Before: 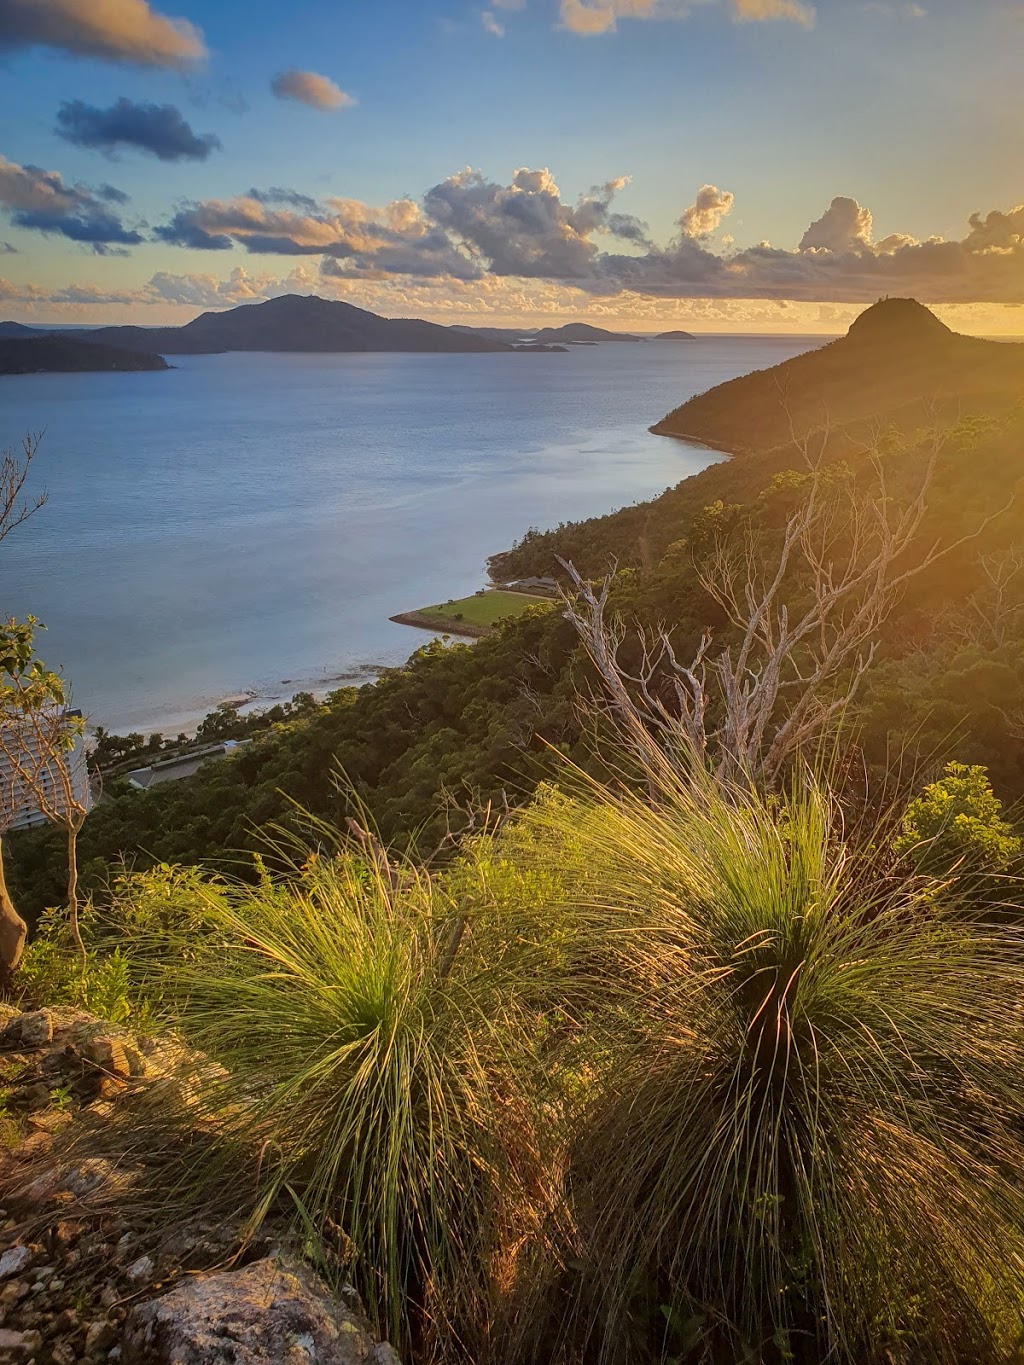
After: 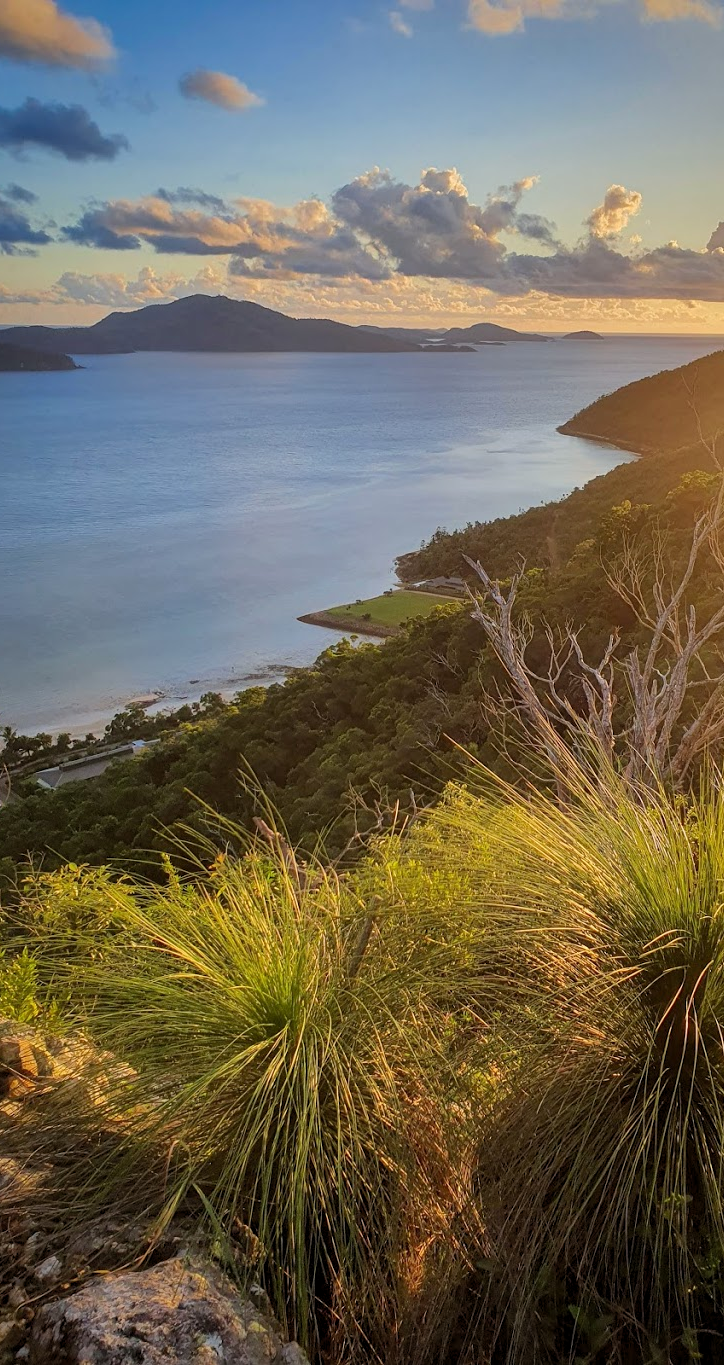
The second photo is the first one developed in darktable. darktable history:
crop and rotate: left 9.061%, right 20.142%
levels: levels [0.018, 0.493, 1]
